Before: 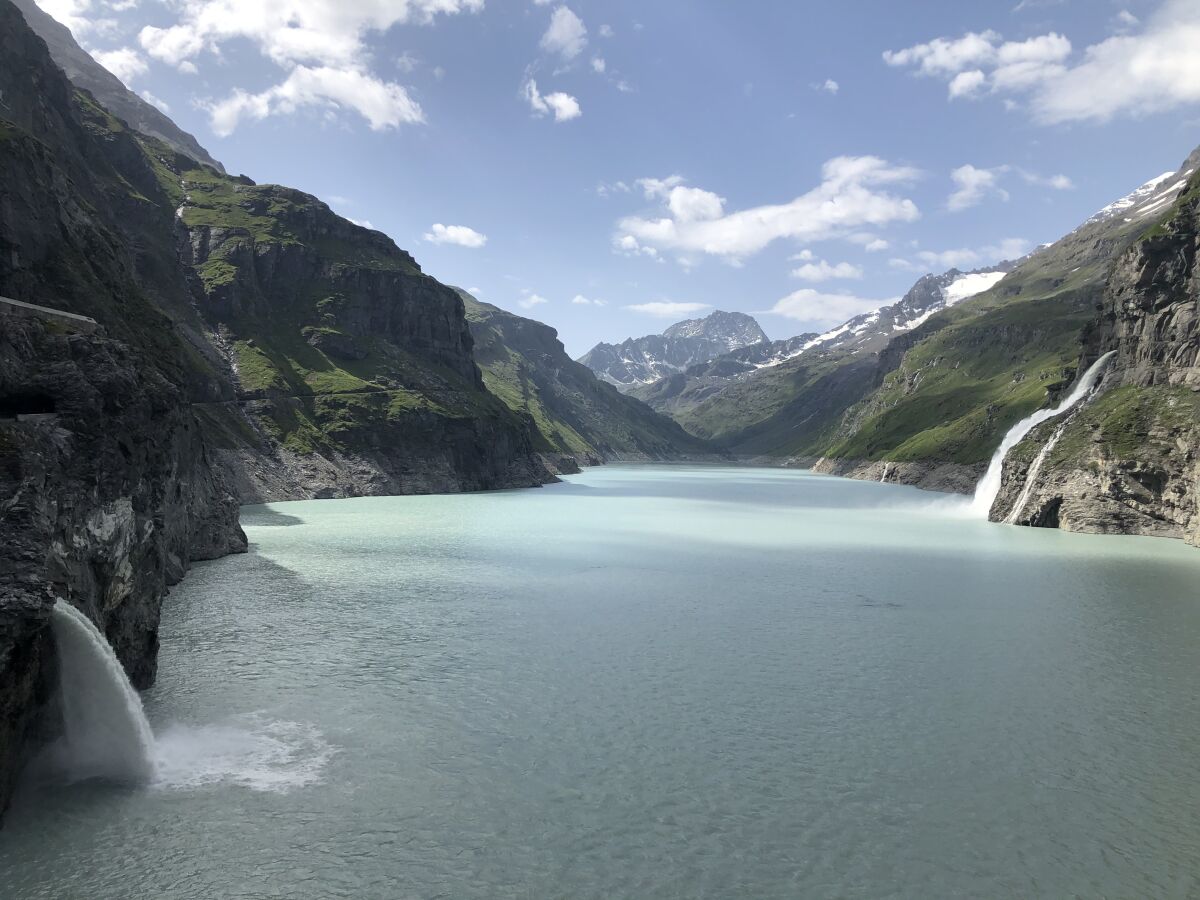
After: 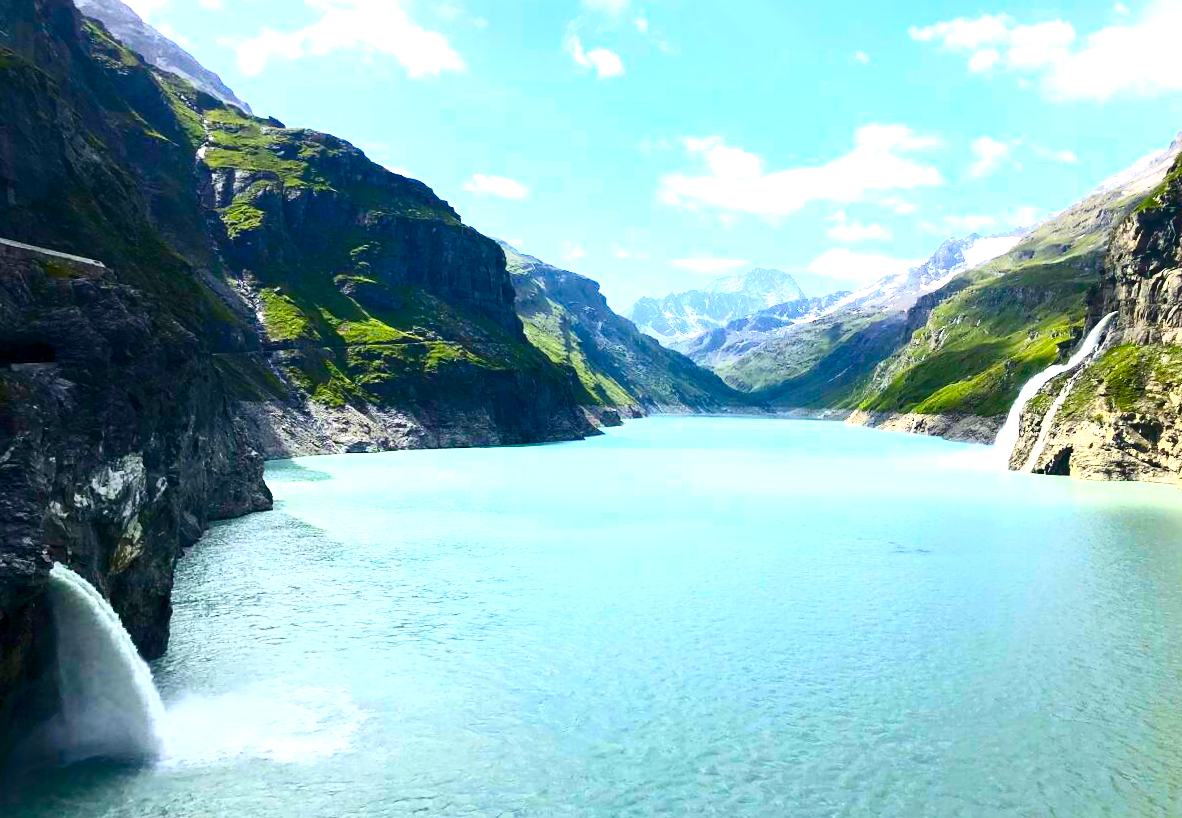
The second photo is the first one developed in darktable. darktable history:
rotate and perspective: rotation -0.013°, lens shift (vertical) -0.027, lens shift (horizontal) 0.178, crop left 0.016, crop right 0.989, crop top 0.082, crop bottom 0.918
contrast brightness saturation: contrast 0.4, brightness 0.1, saturation 0.21
levels: levels [0, 0.476, 0.951]
color zones: curves: ch1 [(0, 0.469) (0.001, 0.469) (0.12, 0.446) (0.248, 0.469) (0.5, 0.5) (0.748, 0.5) (0.999, 0.469) (1, 0.469)]
color balance rgb: linear chroma grading › global chroma 25%, perceptual saturation grading › global saturation 40%, perceptual saturation grading › highlights -50%, perceptual saturation grading › shadows 30%, perceptual brilliance grading › global brilliance 25%, global vibrance 60%
